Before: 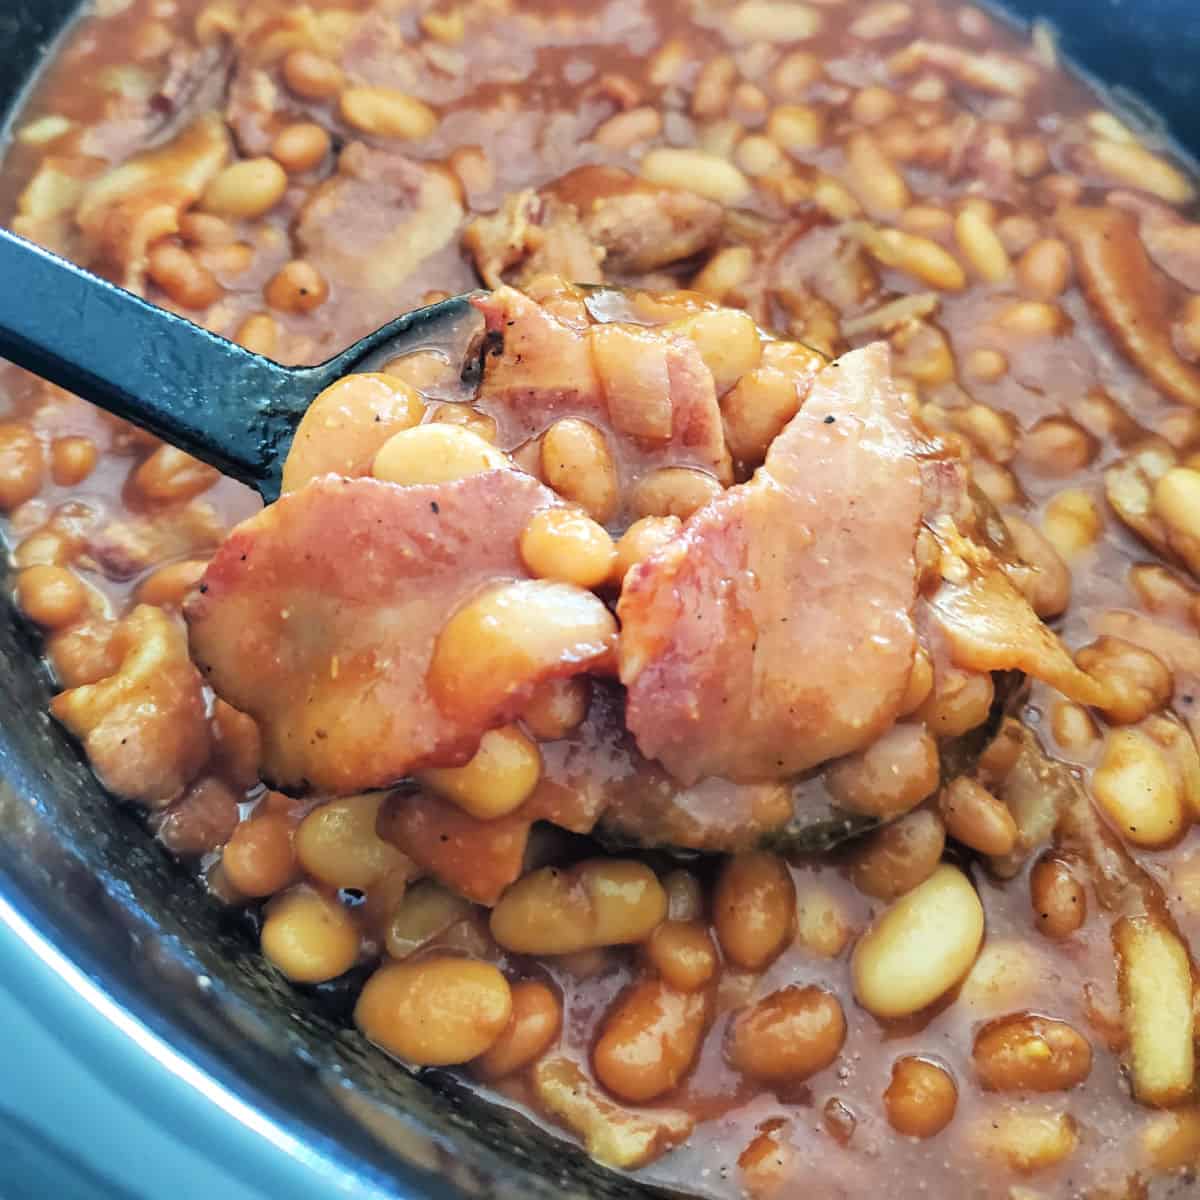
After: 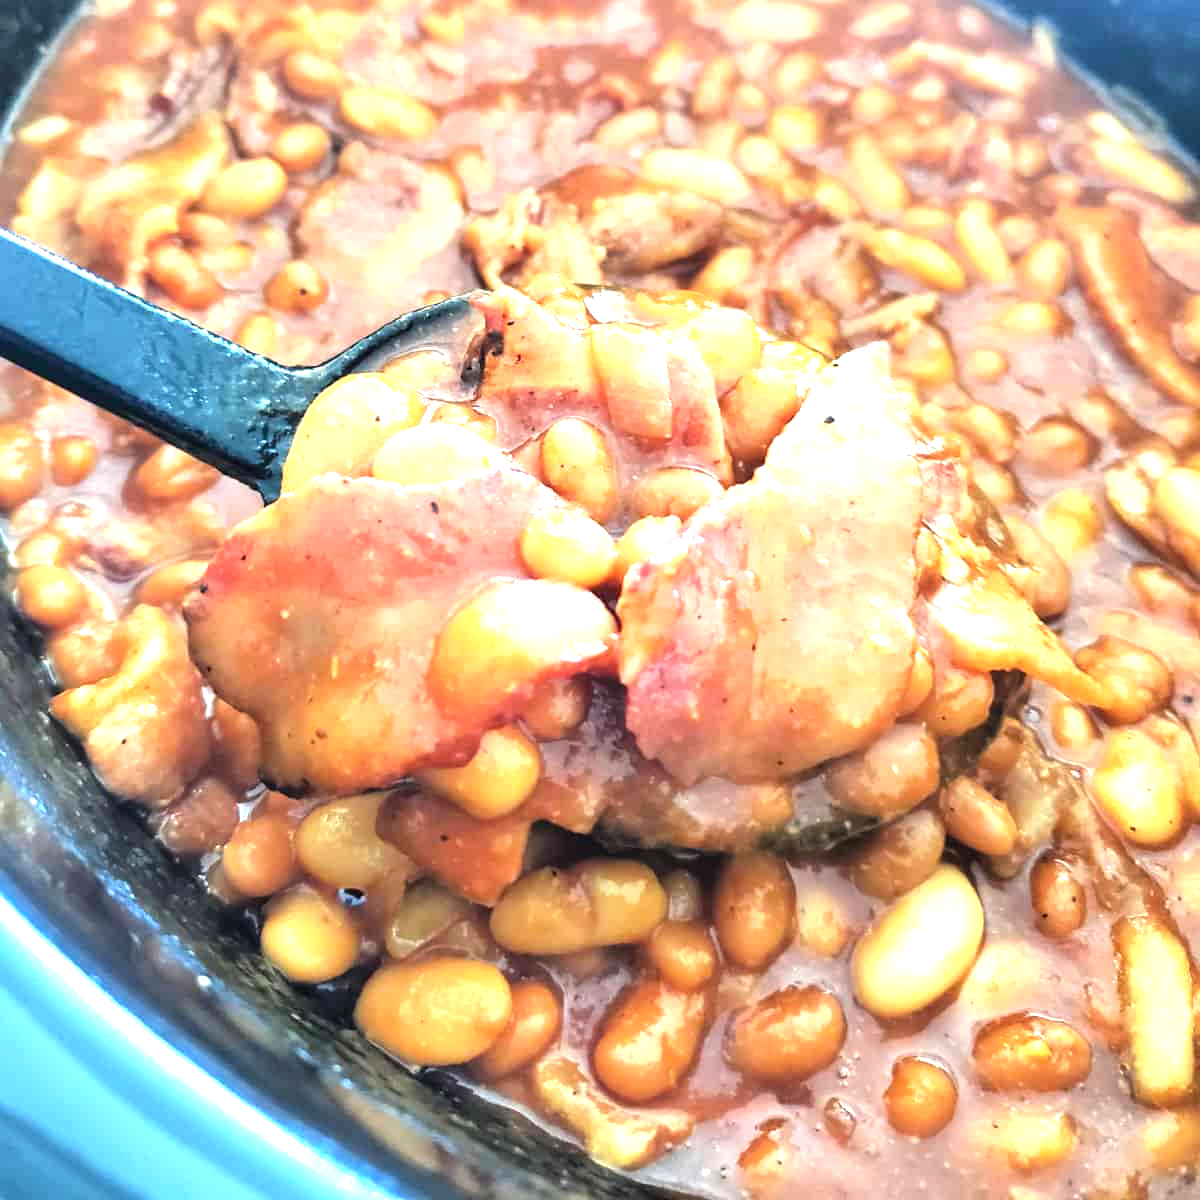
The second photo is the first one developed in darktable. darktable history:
exposure: black level correction 0, exposure 1.122 EV, compensate exposure bias true, compensate highlight preservation false
